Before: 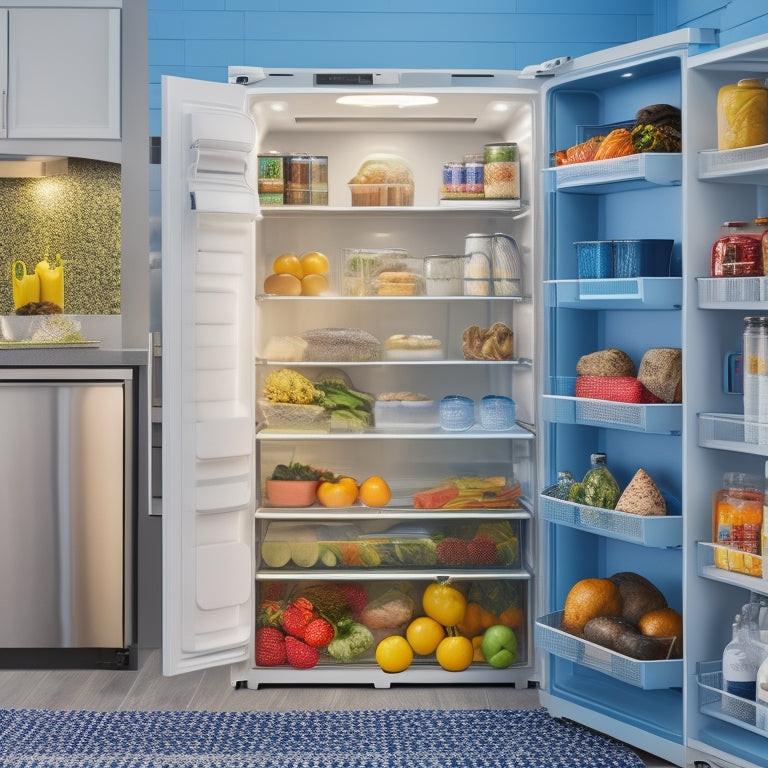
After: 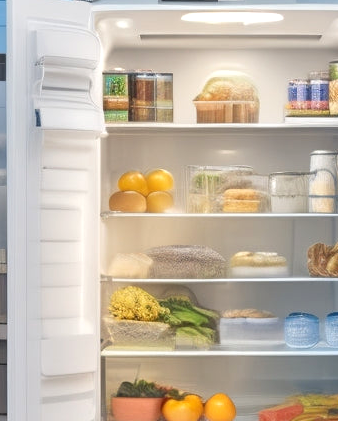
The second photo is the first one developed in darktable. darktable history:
crop: left 20.248%, top 10.86%, right 35.675%, bottom 34.321%
exposure: black level correction 0.001, exposure 0.3 EV, compensate highlight preservation false
